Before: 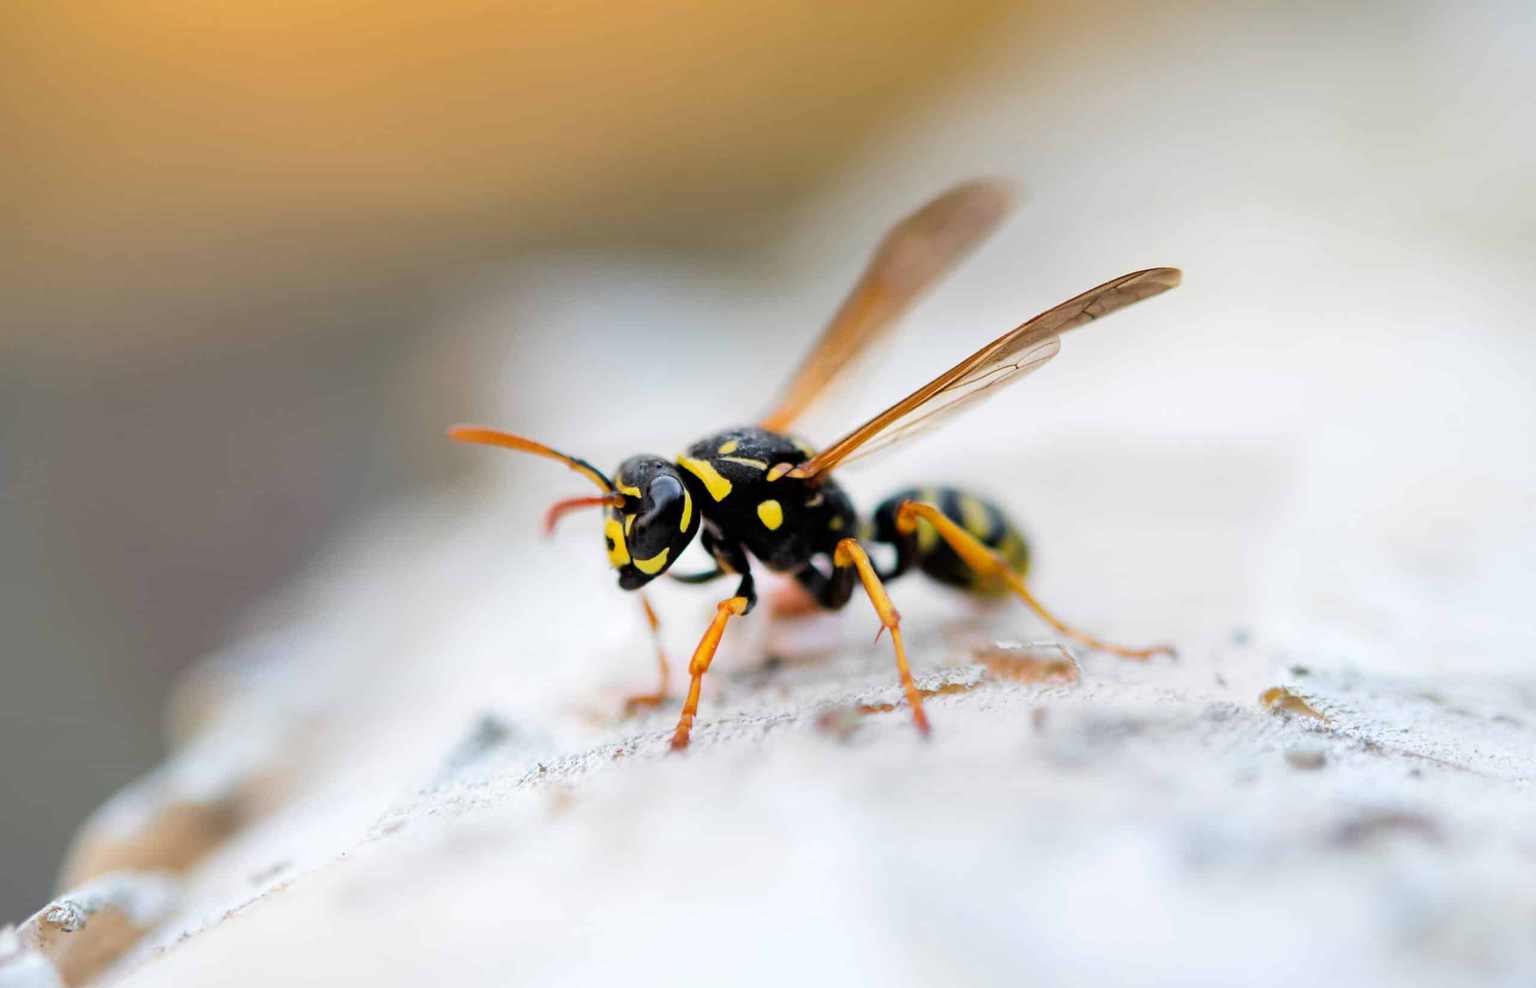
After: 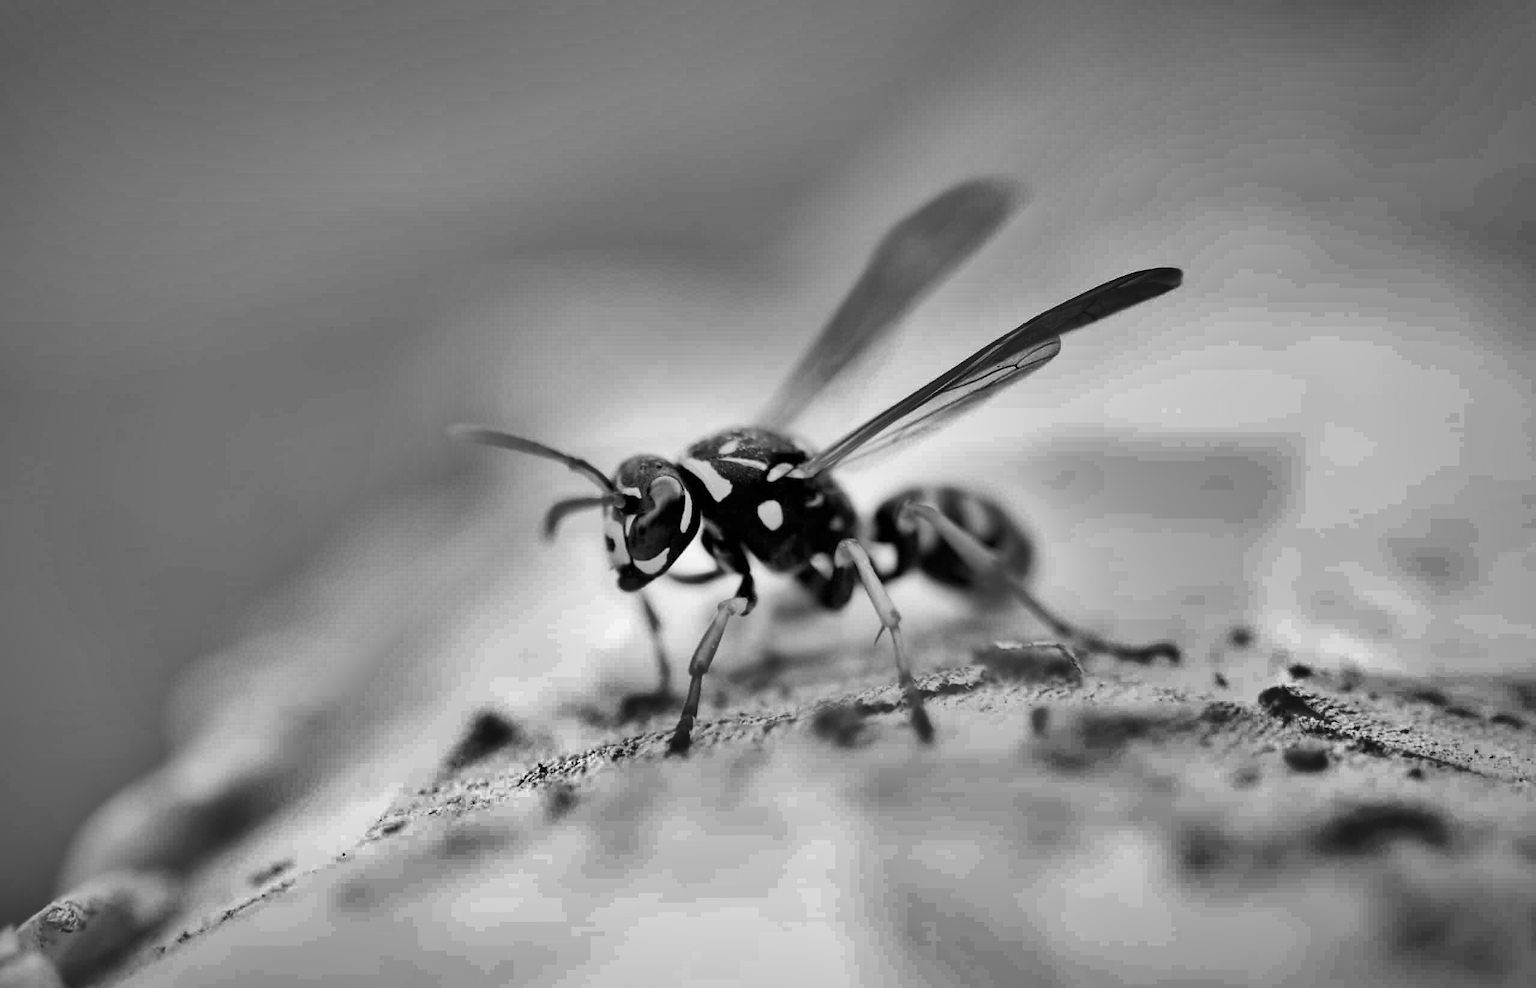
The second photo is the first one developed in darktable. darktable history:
vignetting: fall-off start 79.43%, saturation -0.649, width/height ratio 1.327, unbound false
color balance: output saturation 110%
shadows and highlights: shadows 19.13, highlights -83.41, soften with gaussian
monochrome: size 1
